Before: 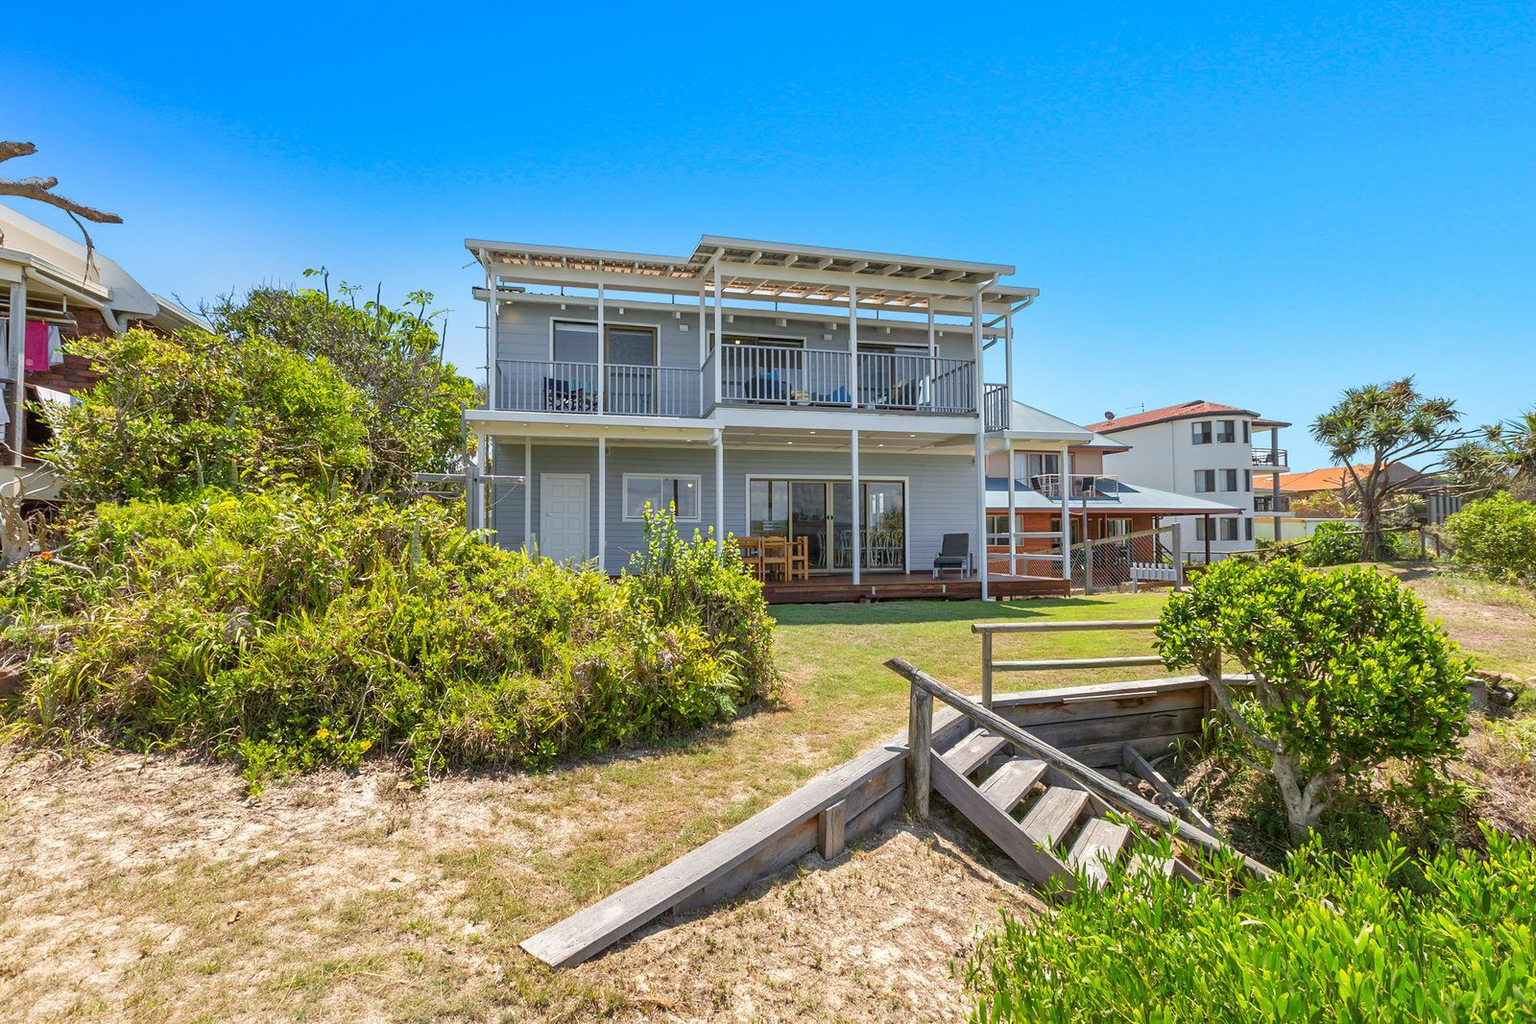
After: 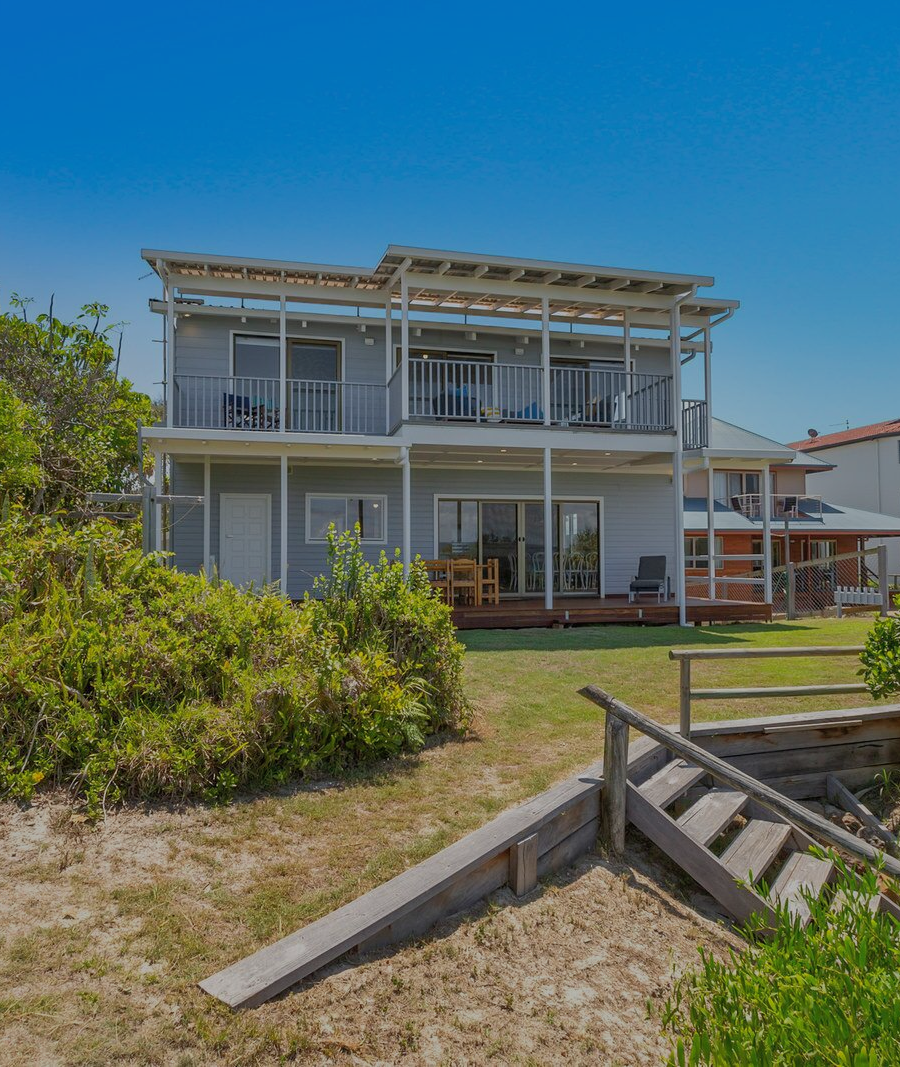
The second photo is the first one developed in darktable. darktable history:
exposure: exposure -1 EV, compensate highlight preservation false
shadows and highlights: on, module defaults
crop: left 21.496%, right 22.254%
